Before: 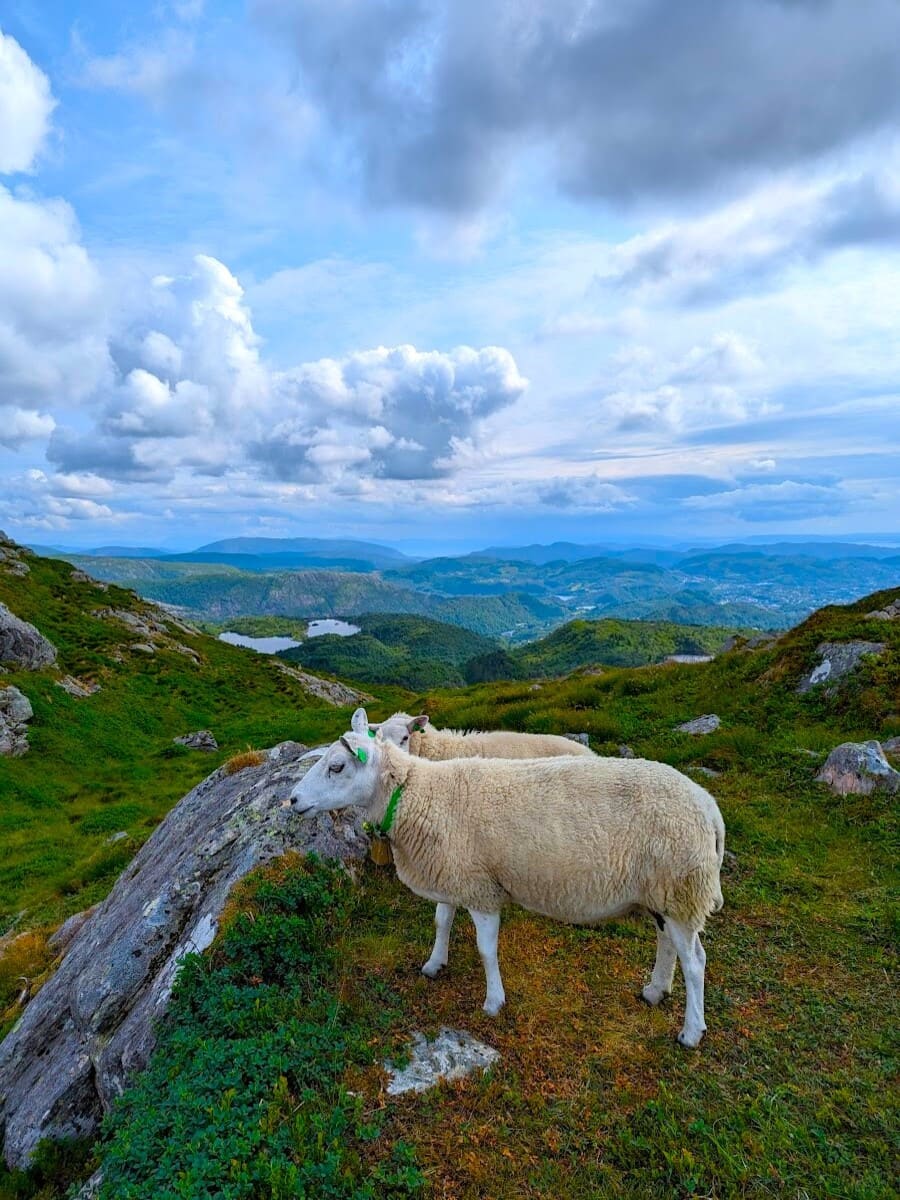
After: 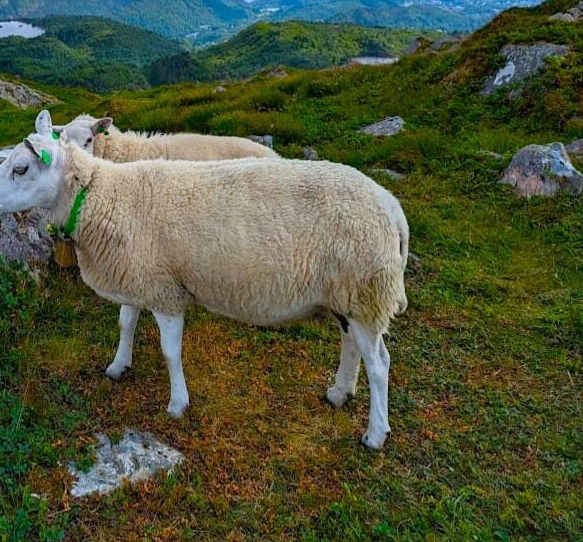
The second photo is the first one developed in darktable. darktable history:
crop and rotate: left 35.144%, top 49.89%, bottom 4.876%
